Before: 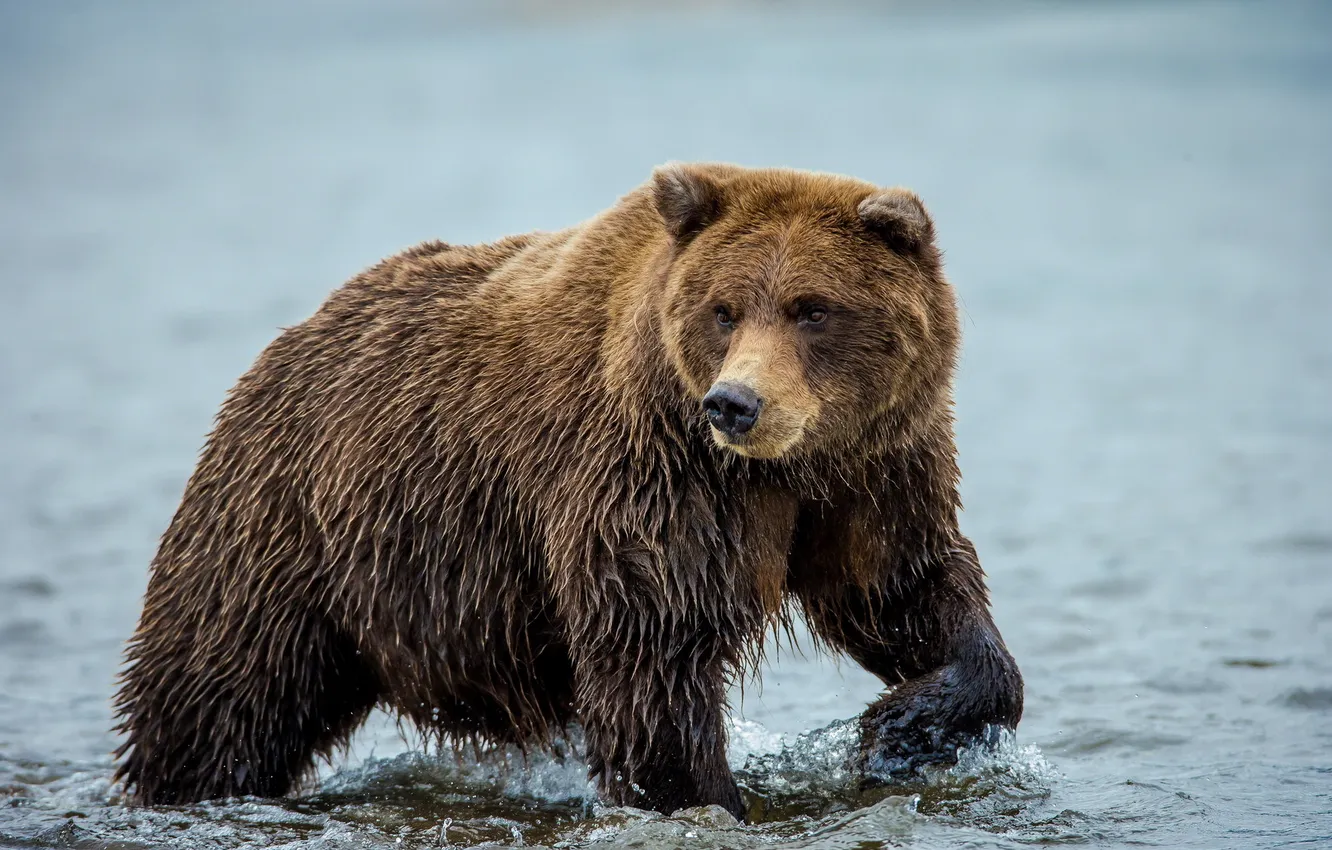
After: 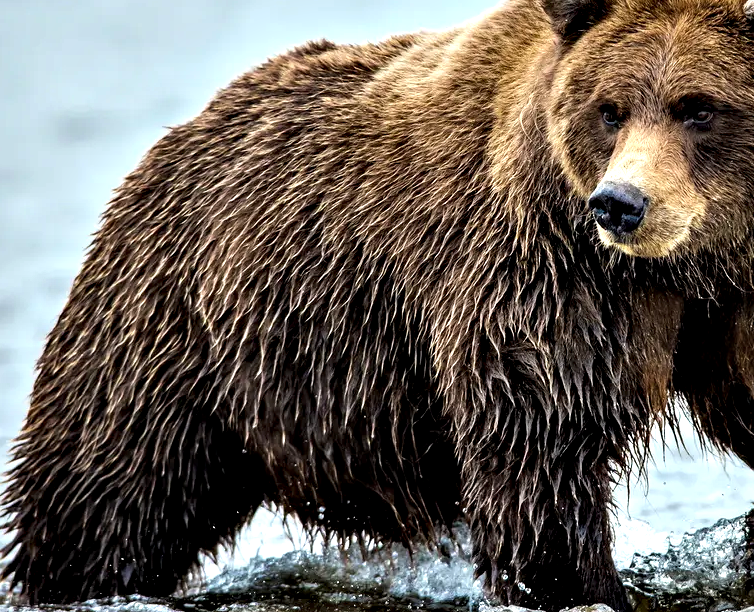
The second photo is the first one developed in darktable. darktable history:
contrast equalizer: octaves 7, y [[0.6 ×6], [0.55 ×6], [0 ×6], [0 ×6], [0 ×6]]
tone equalizer: -8 EV -0.453 EV, -7 EV -0.407 EV, -6 EV -0.338 EV, -5 EV -0.258 EV, -3 EV 0.196 EV, -2 EV 0.328 EV, -1 EV 0.388 EV, +0 EV 0.418 EV
crop: left 8.598%, top 23.656%, right 34.741%, bottom 4.245%
